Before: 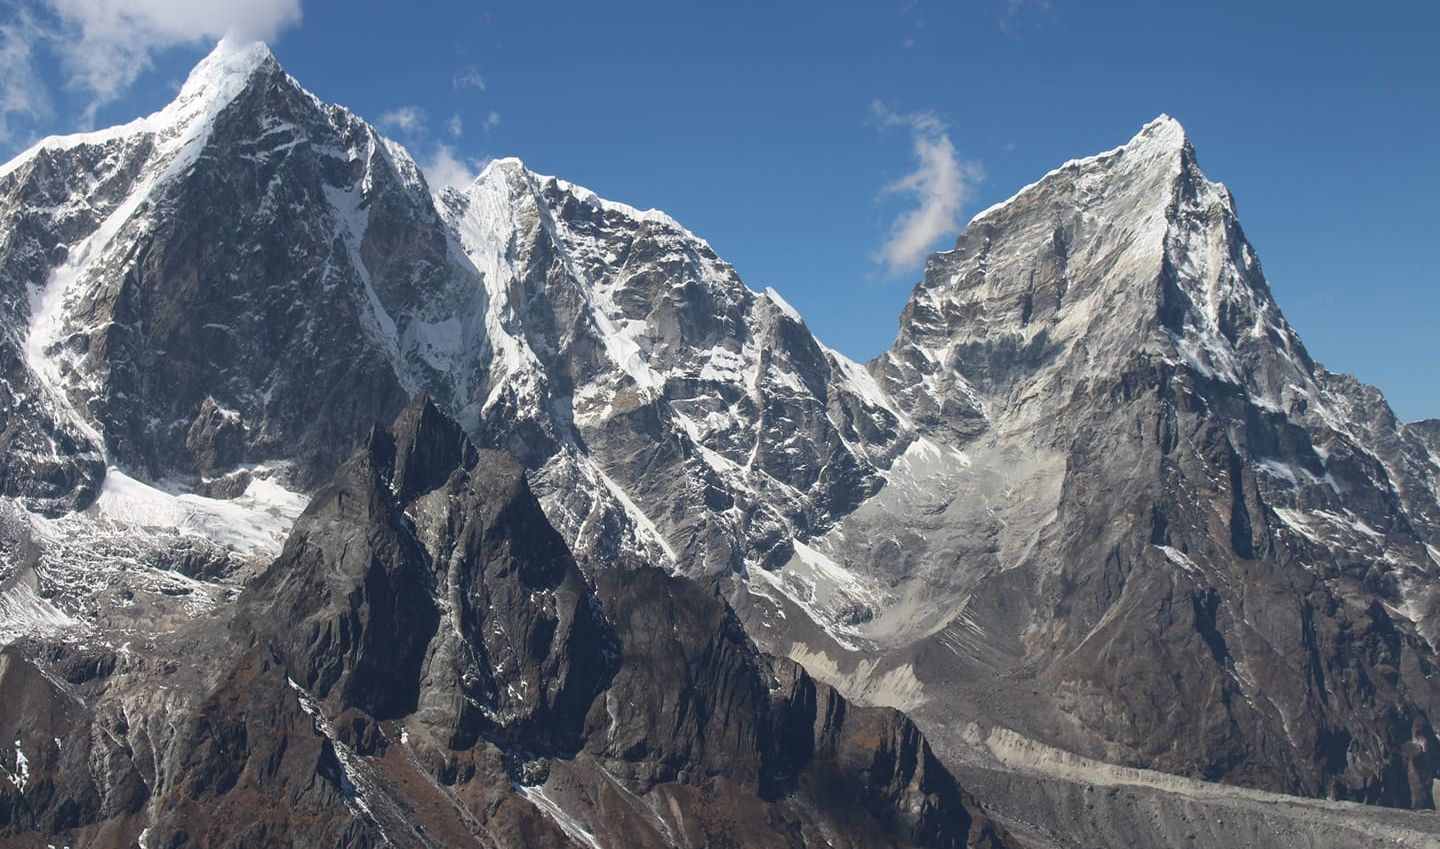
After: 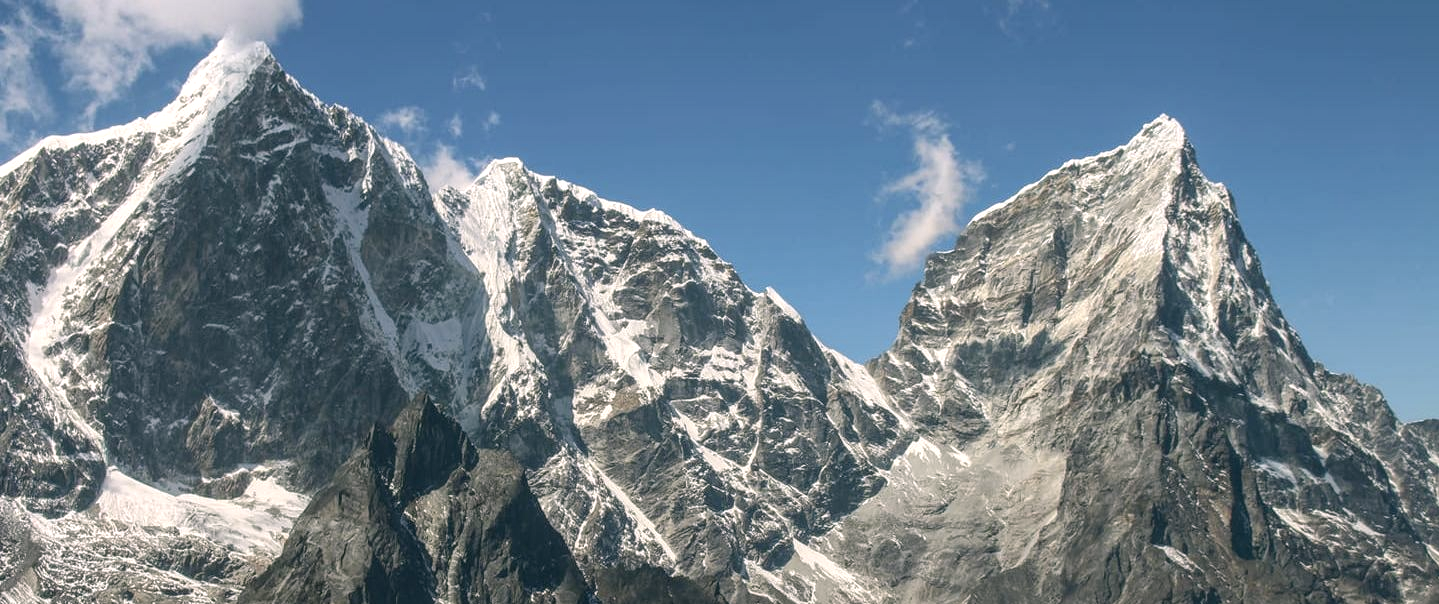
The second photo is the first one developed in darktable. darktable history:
local contrast: highlights 3%, shadows 1%, detail 134%
crop: right 0%, bottom 28.807%
color correction: highlights a* 4.35, highlights b* 4.91, shadows a* -7.34, shadows b* 4.62
exposure: exposure 0.129 EV, compensate exposure bias true, compensate highlight preservation false
